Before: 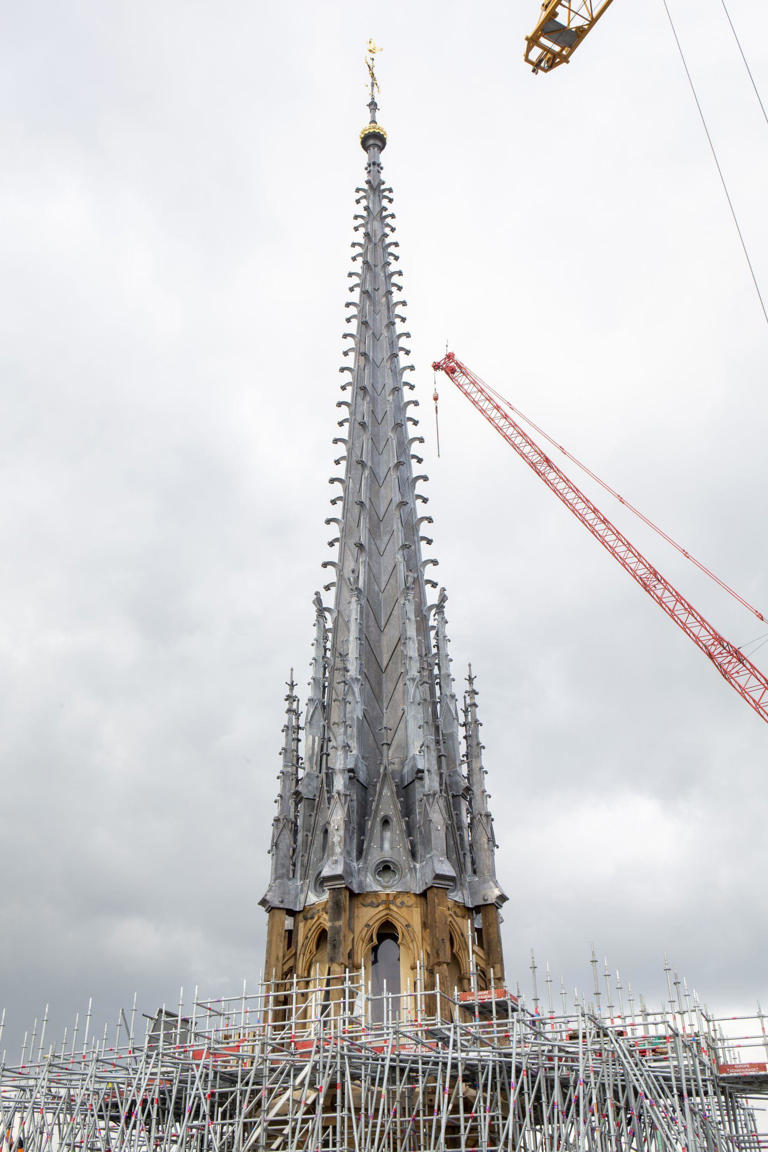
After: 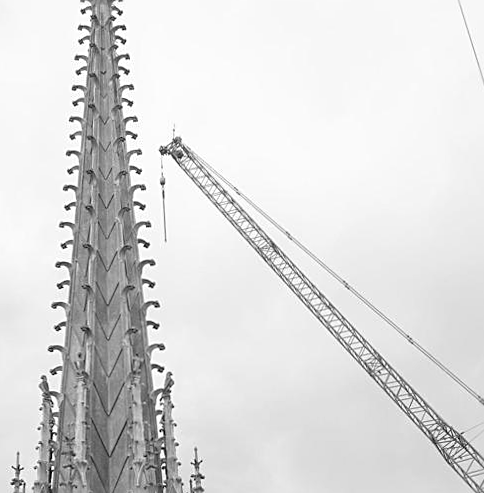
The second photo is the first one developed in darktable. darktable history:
monochrome: on, module defaults
rotate and perspective: rotation 0.174°, lens shift (vertical) 0.013, lens shift (horizontal) 0.019, shear 0.001, automatic cropping original format, crop left 0.007, crop right 0.991, crop top 0.016, crop bottom 0.997
sharpen: on, module defaults
crop: left 36.005%, top 18.293%, right 0.31%, bottom 38.444%
